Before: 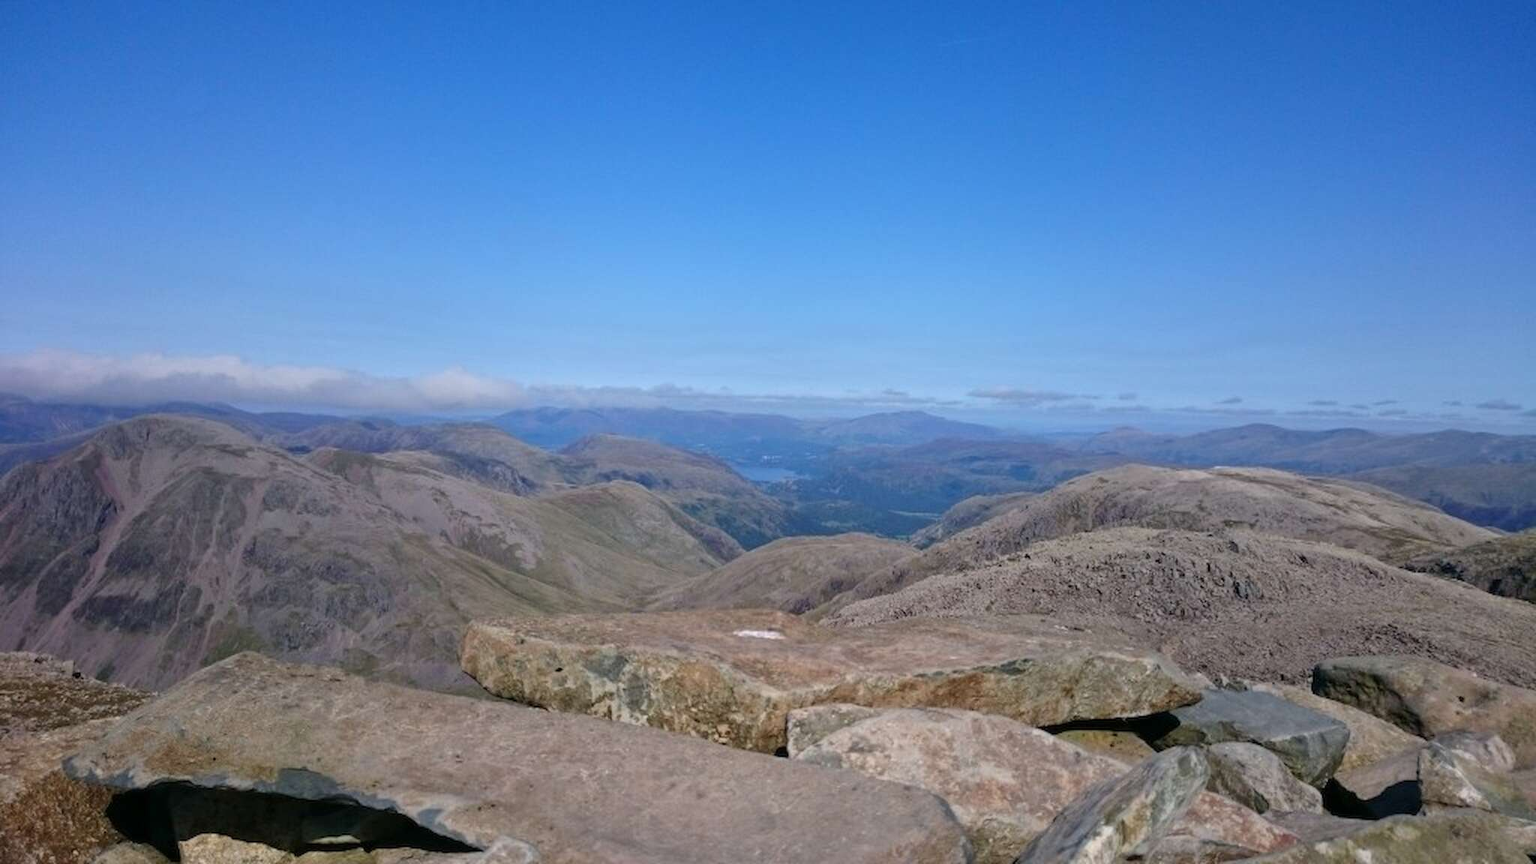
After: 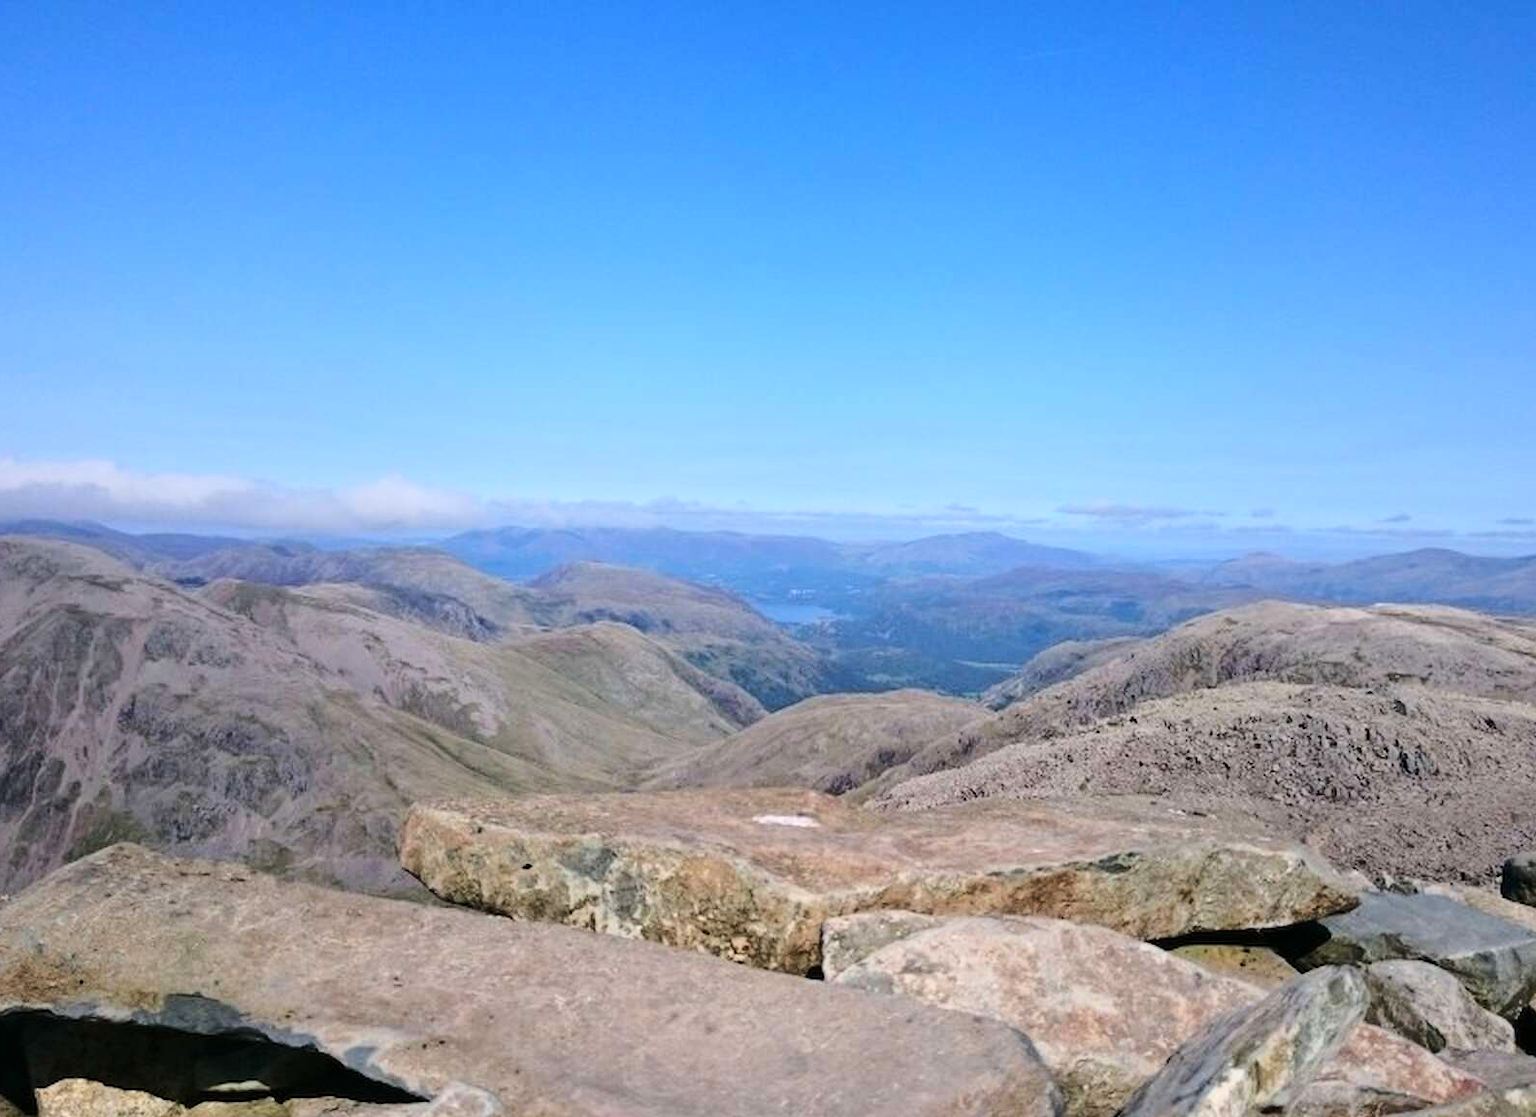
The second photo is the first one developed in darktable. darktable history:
base curve: curves: ch0 [(0, 0) (0.036, 0.037) (0.121, 0.228) (0.46, 0.76) (0.859, 0.983) (1, 1)], preserve colors average RGB
exposure: exposure -0.214 EV, compensate exposure bias true, compensate highlight preservation false
crop: left 9.893%, right 12.793%
